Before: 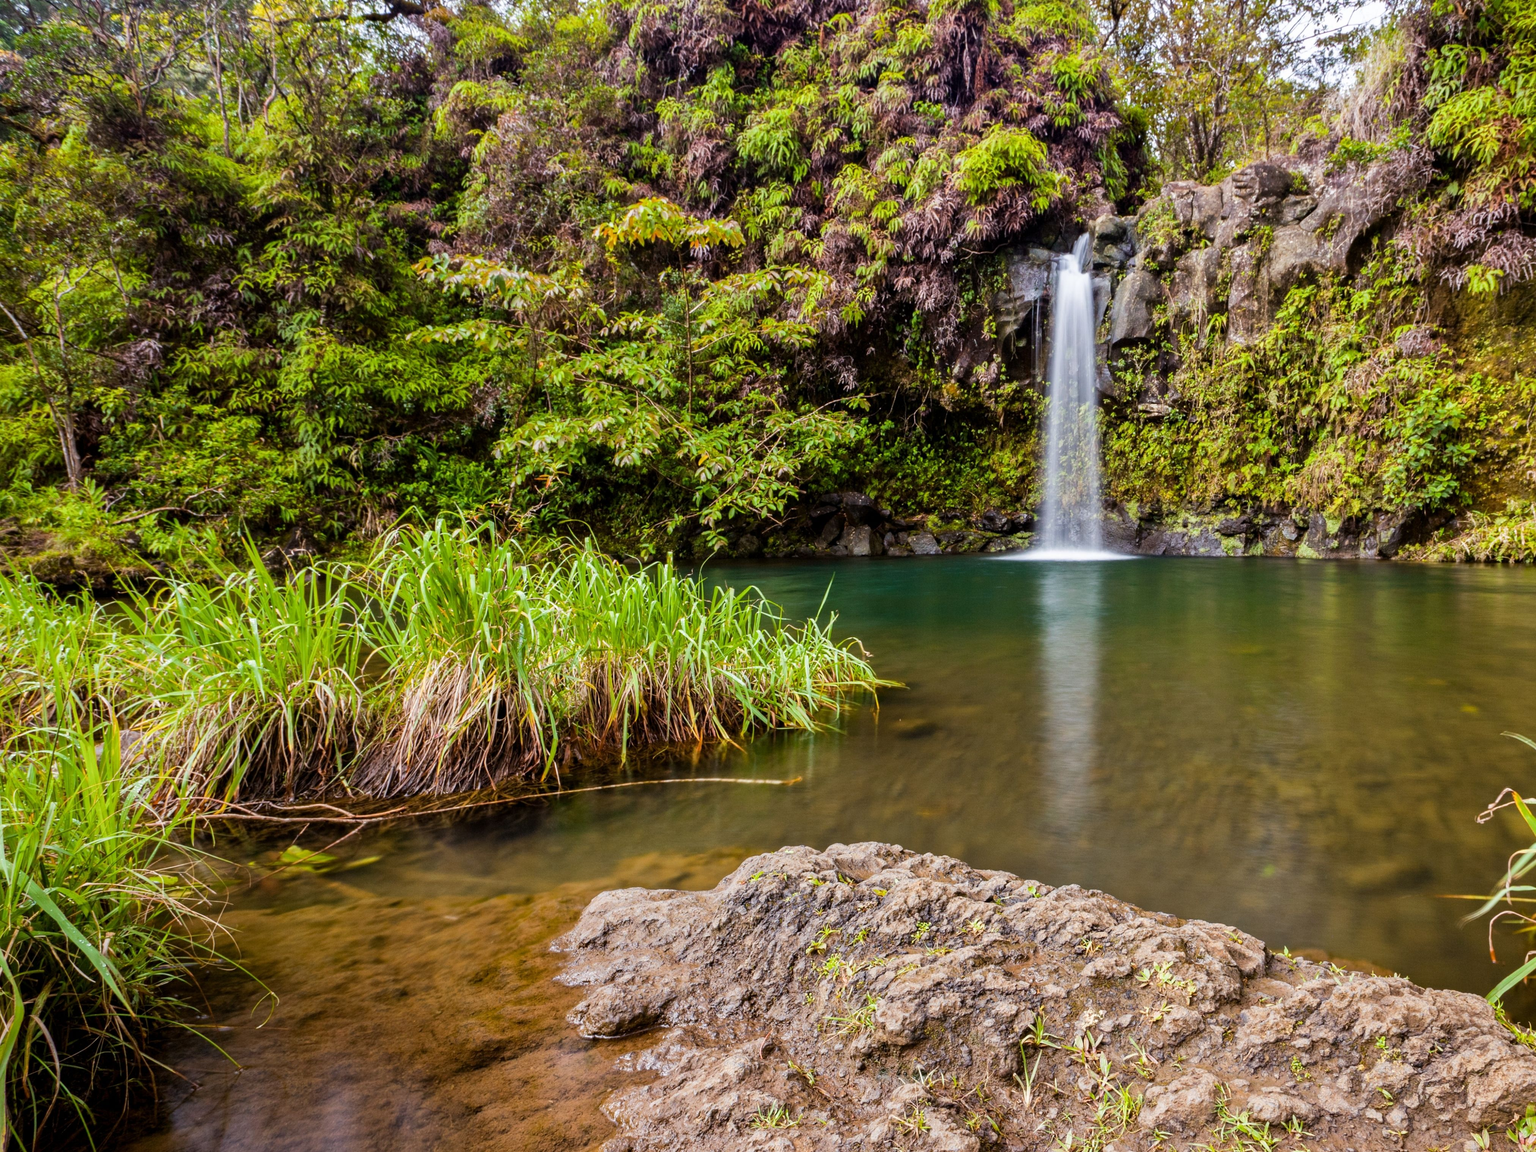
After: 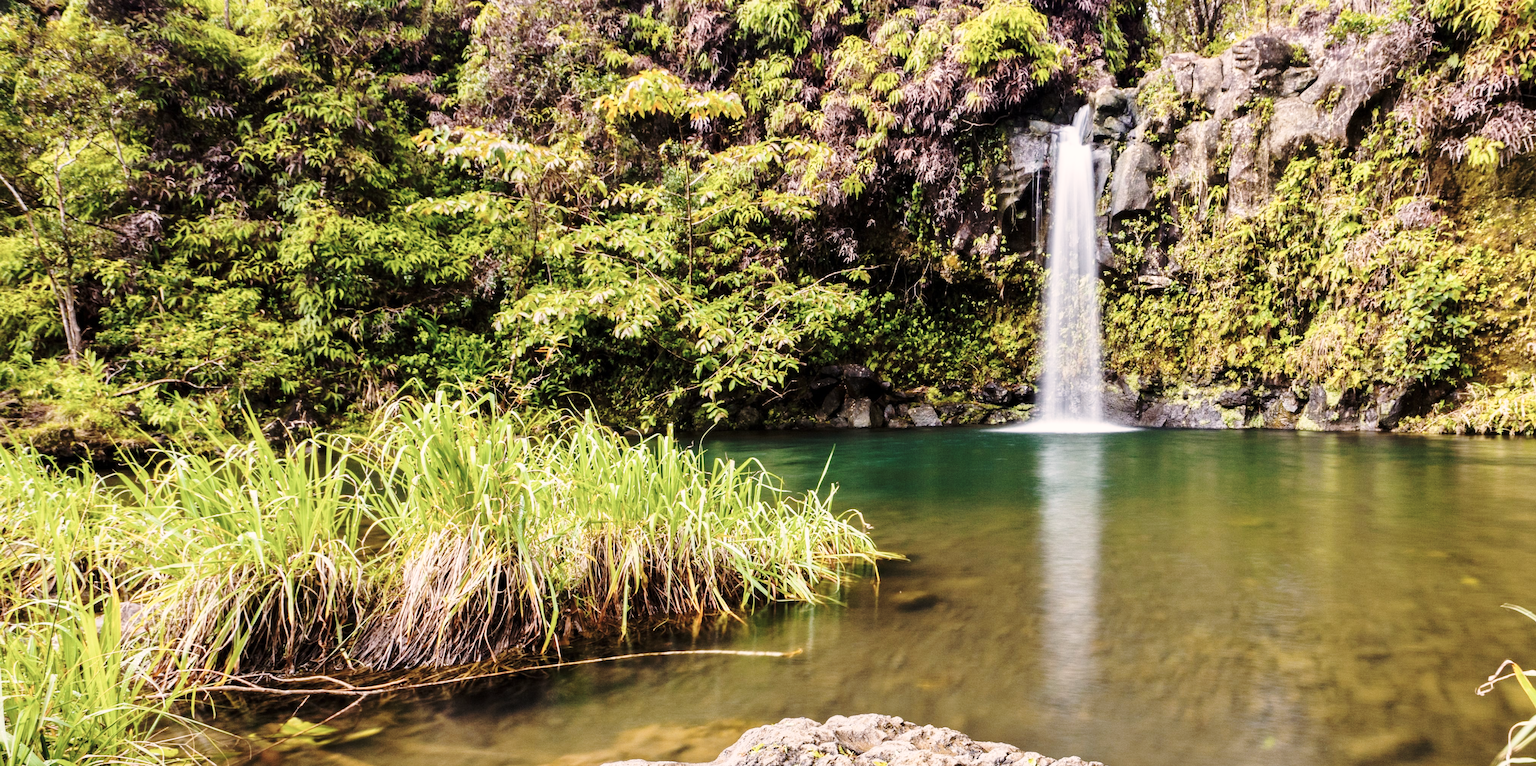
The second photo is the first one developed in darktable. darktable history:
color correction: highlights a* 5.52, highlights b* 5.25, saturation 0.666
crop: top 11.147%, bottom 22.253%
base curve: curves: ch0 [(0, 0) (0.032, 0.037) (0.105, 0.228) (0.435, 0.76) (0.856, 0.983) (1, 1)], preserve colors none
